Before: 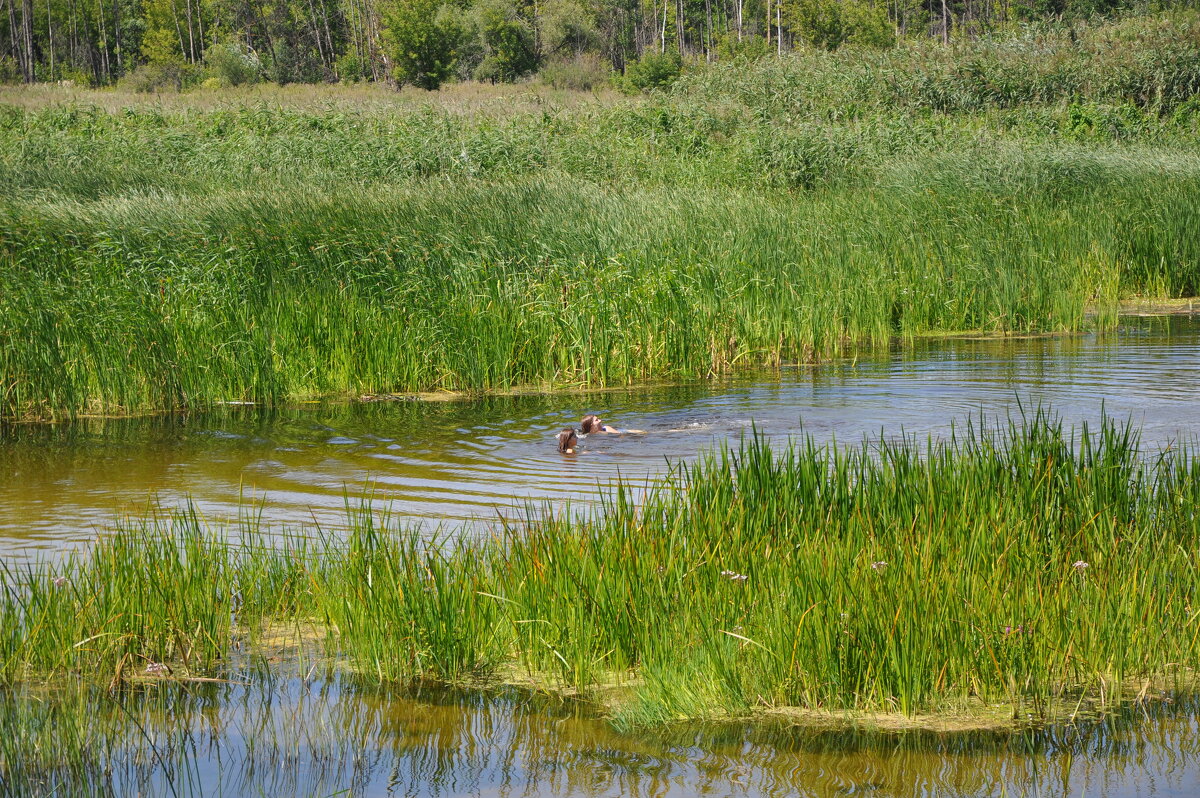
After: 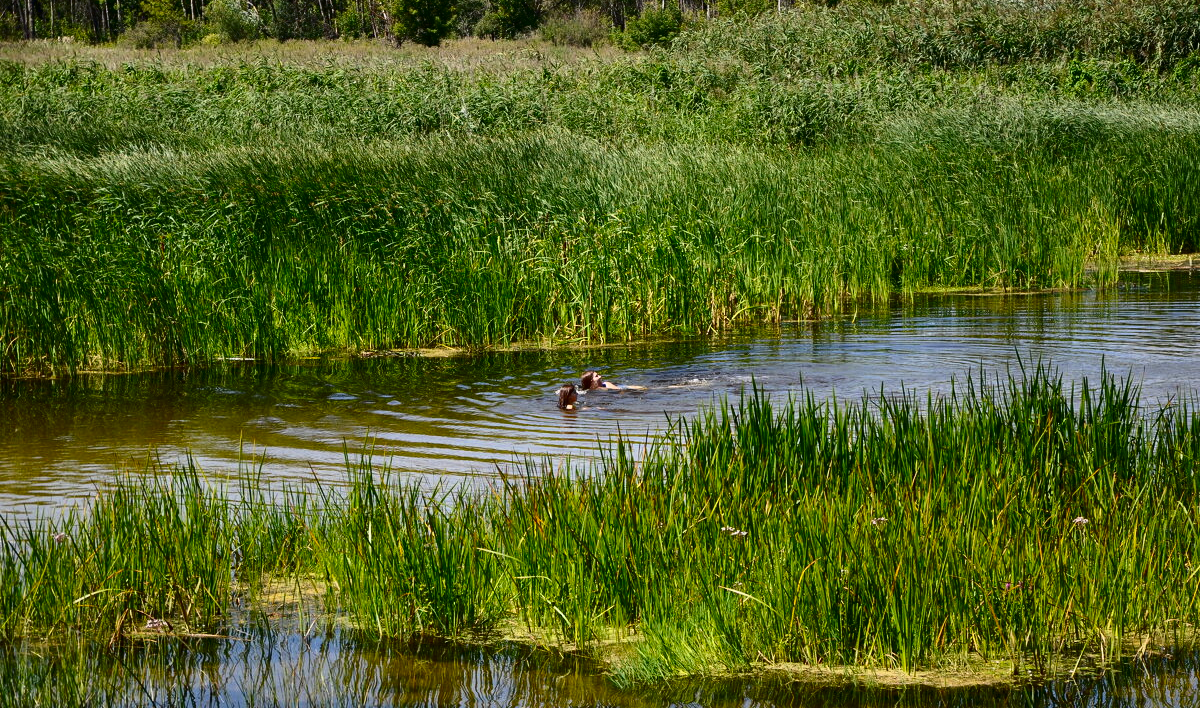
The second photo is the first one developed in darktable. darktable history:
contrast brightness saturation: contrast 0.24, brightness -0.24, saturation 0.14
crop and rotate: top 5.609%, bottom 5.609%
white balance: emerald 1
